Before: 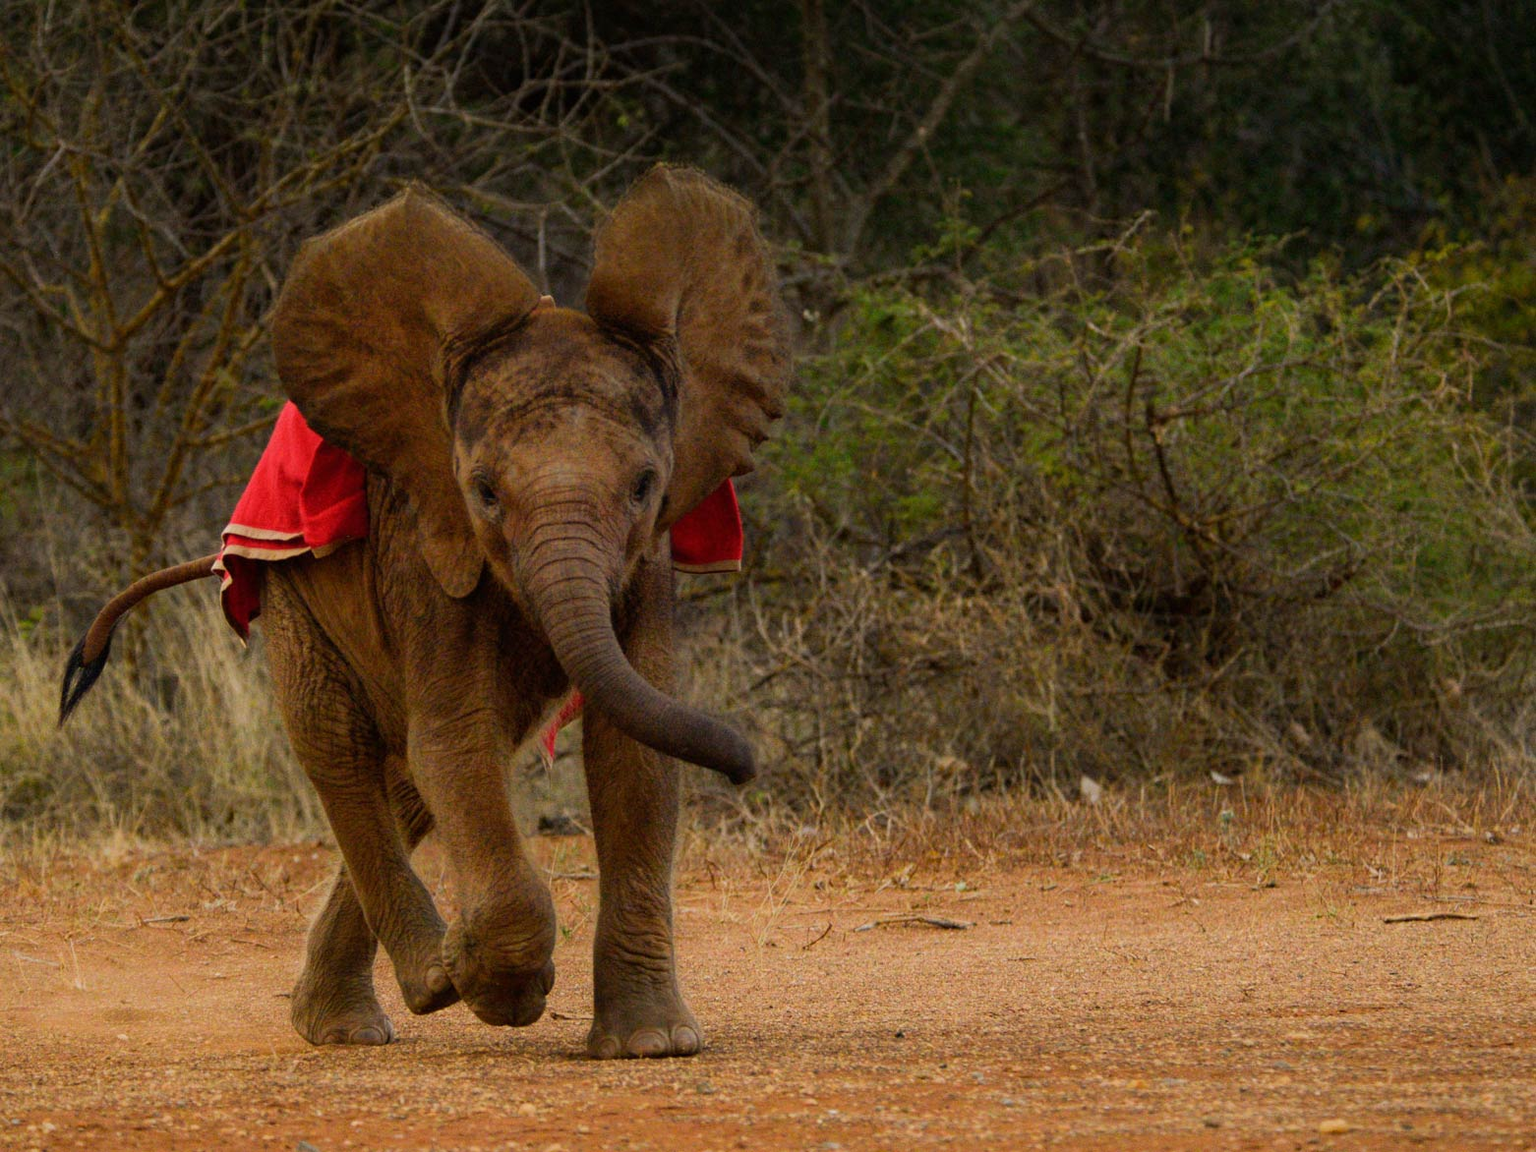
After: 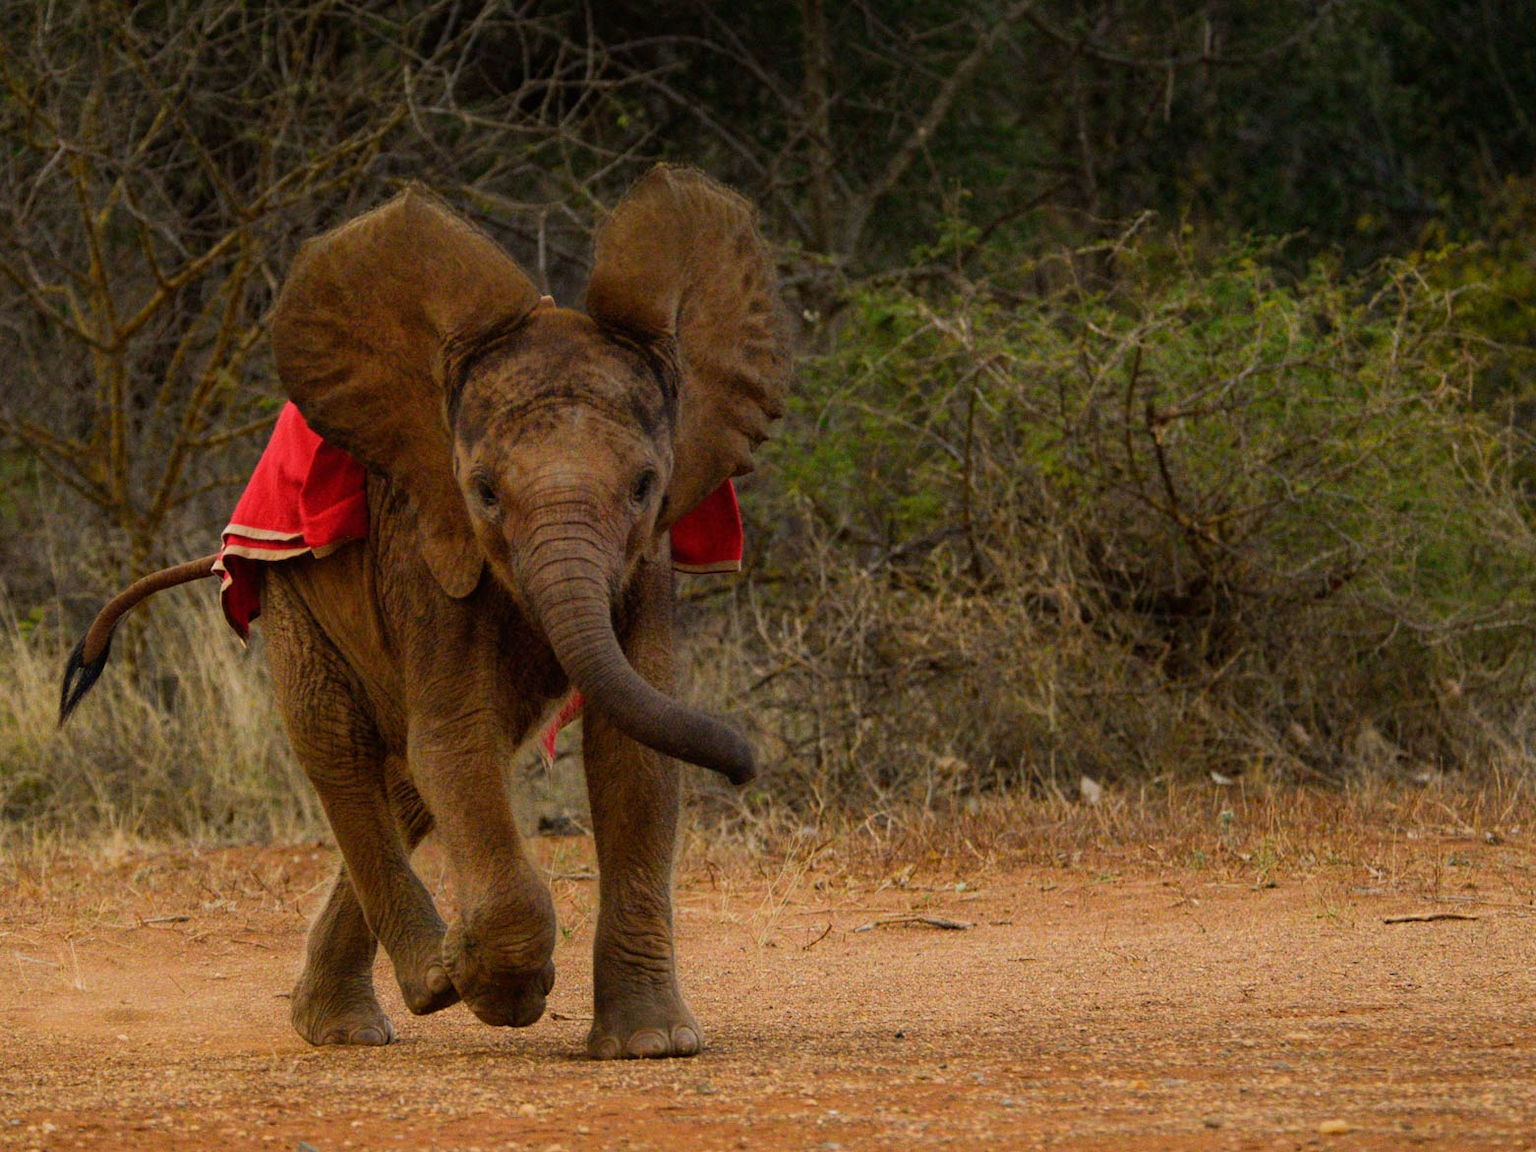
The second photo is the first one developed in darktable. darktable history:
shadows and highlights: shadows -0.353, highlights 40.48
